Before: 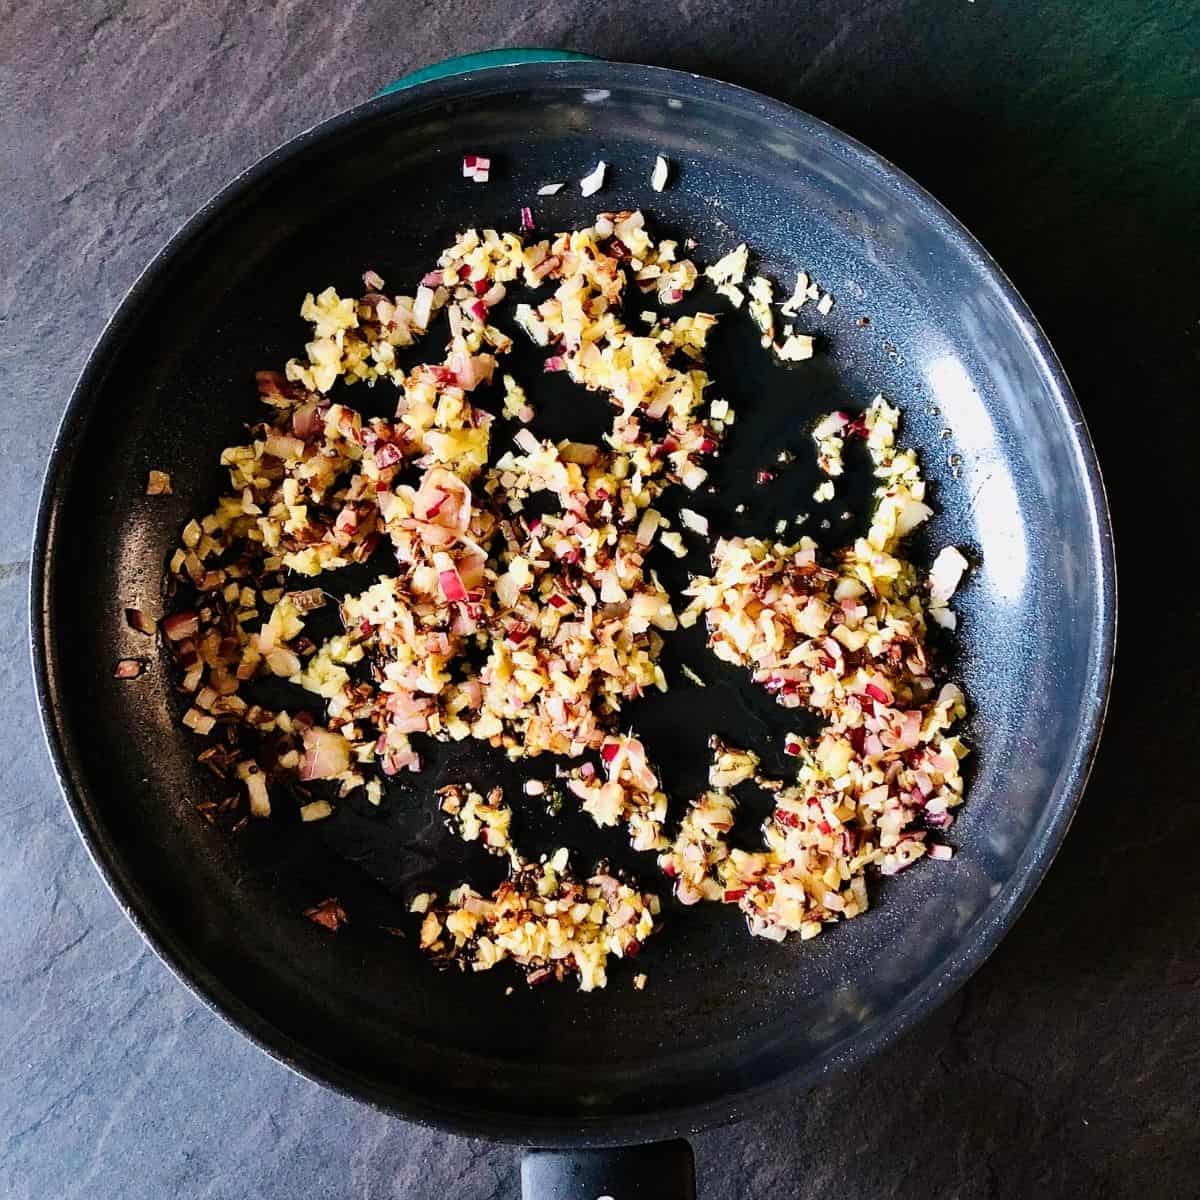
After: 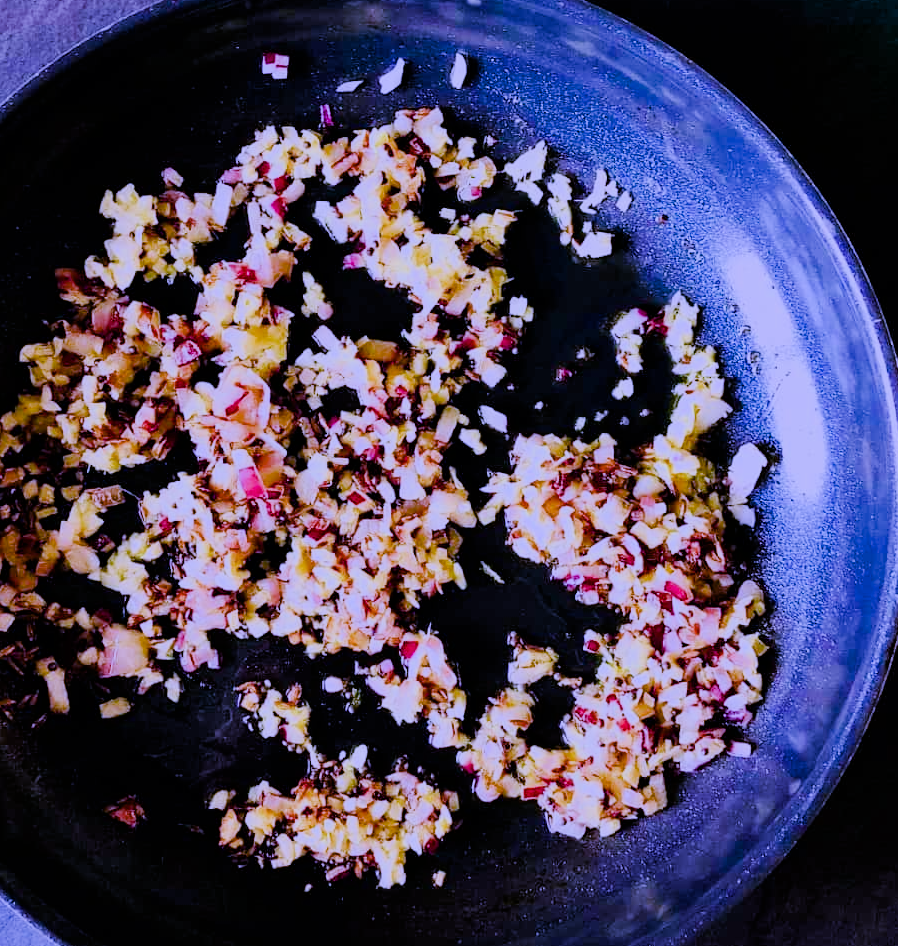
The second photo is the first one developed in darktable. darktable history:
filmic rgb: black relative exposure -7.65 EV, white relative exposure 4.56 EV, hardness 3.61
crop: left 16.768%, top 8.653%, right 8.362%, bottom 12.485%
color balance rgb: perceptual saturation grading › global saturation 20%, perceptual saturation grading › highlights -25%, perceptual saturation grading › shadows 50%
white balance: red 0.98, blue 1.61
